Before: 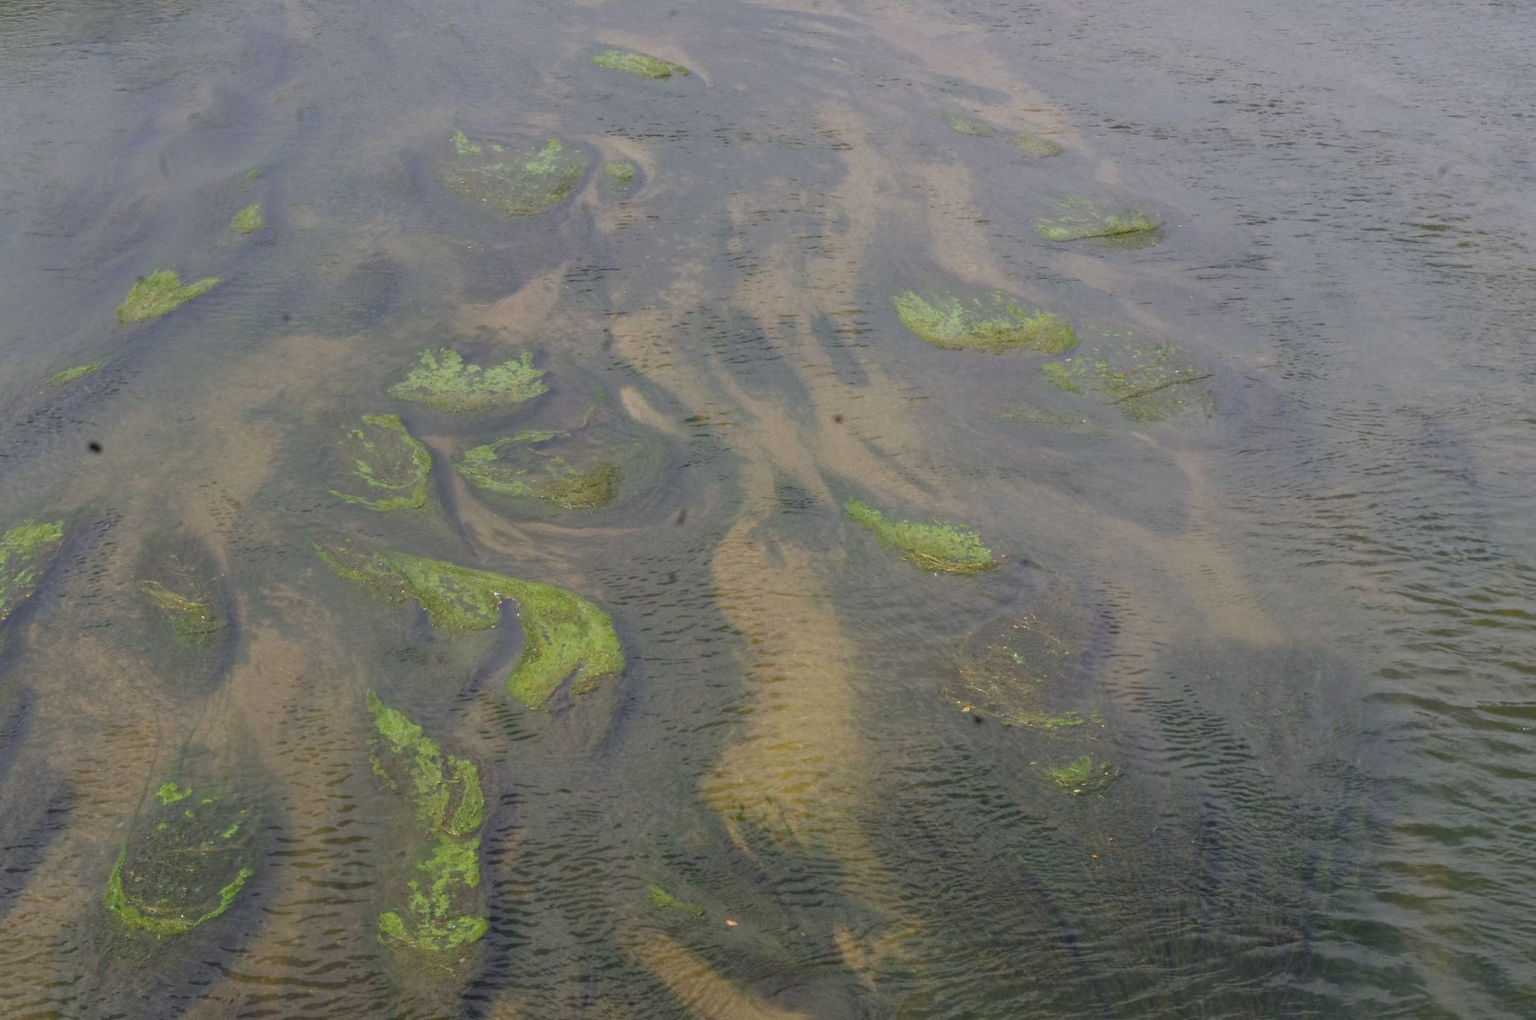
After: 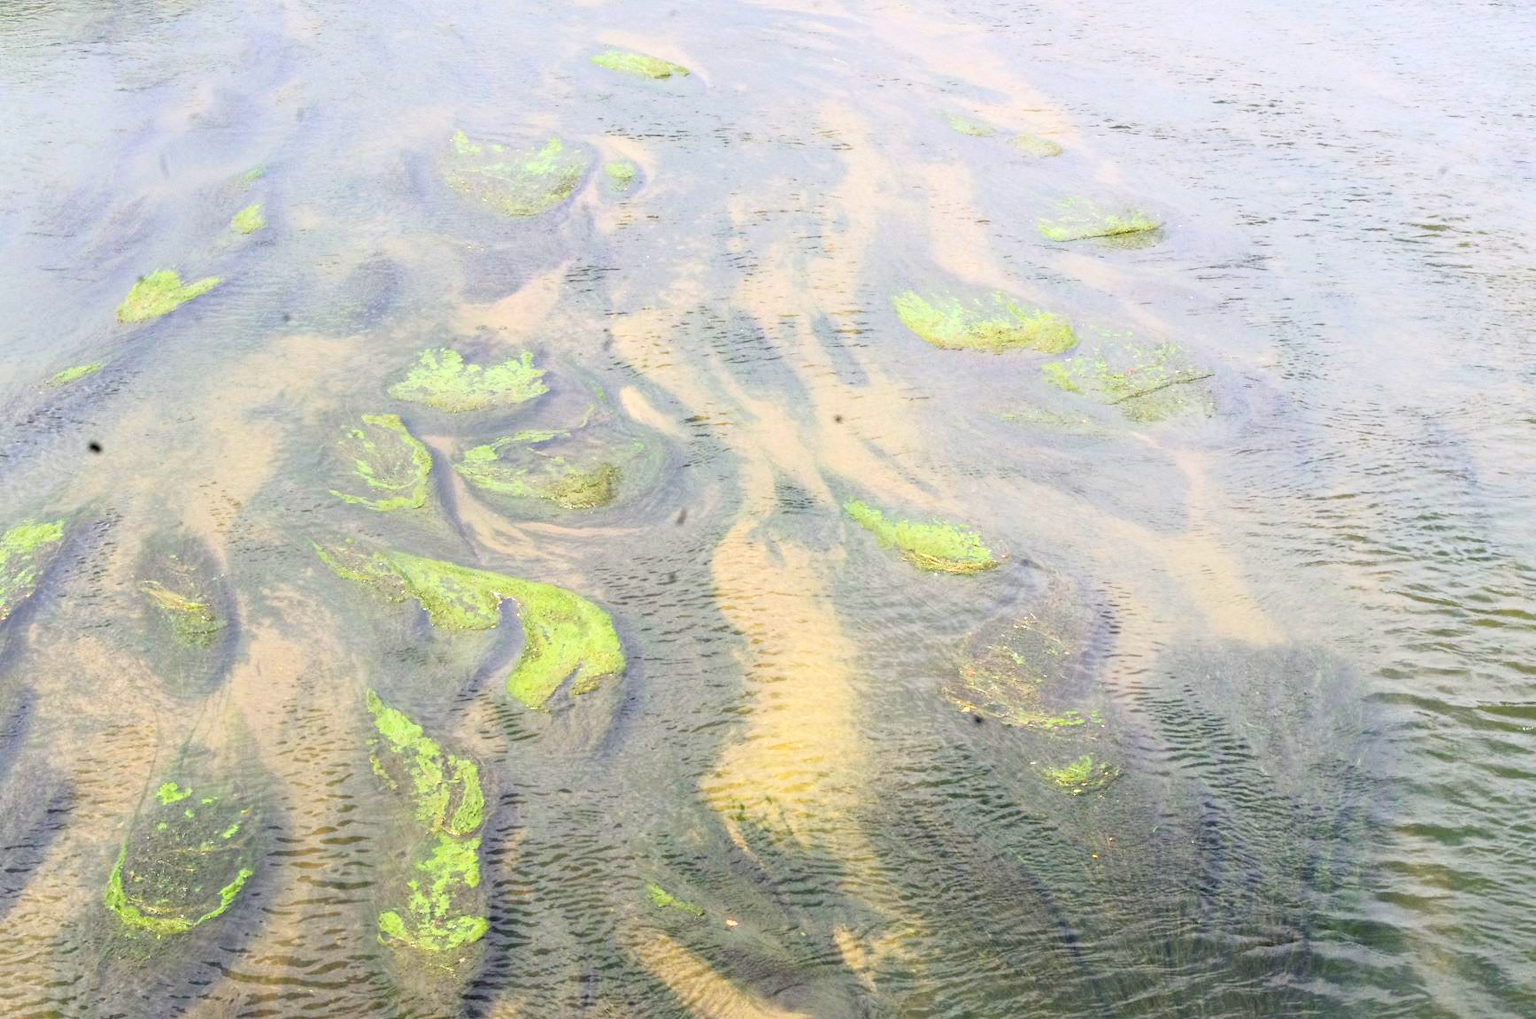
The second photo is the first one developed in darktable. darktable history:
exposure: black level correction 0.008, exposure 0.979 EV, compensate highlight preservation false
base curve: curves: ch0 [(0, 0) (0.005, 0.002) (0.193, 0.295) (0.399, 0.664) (0.75, 0.928) (1, 1)]
